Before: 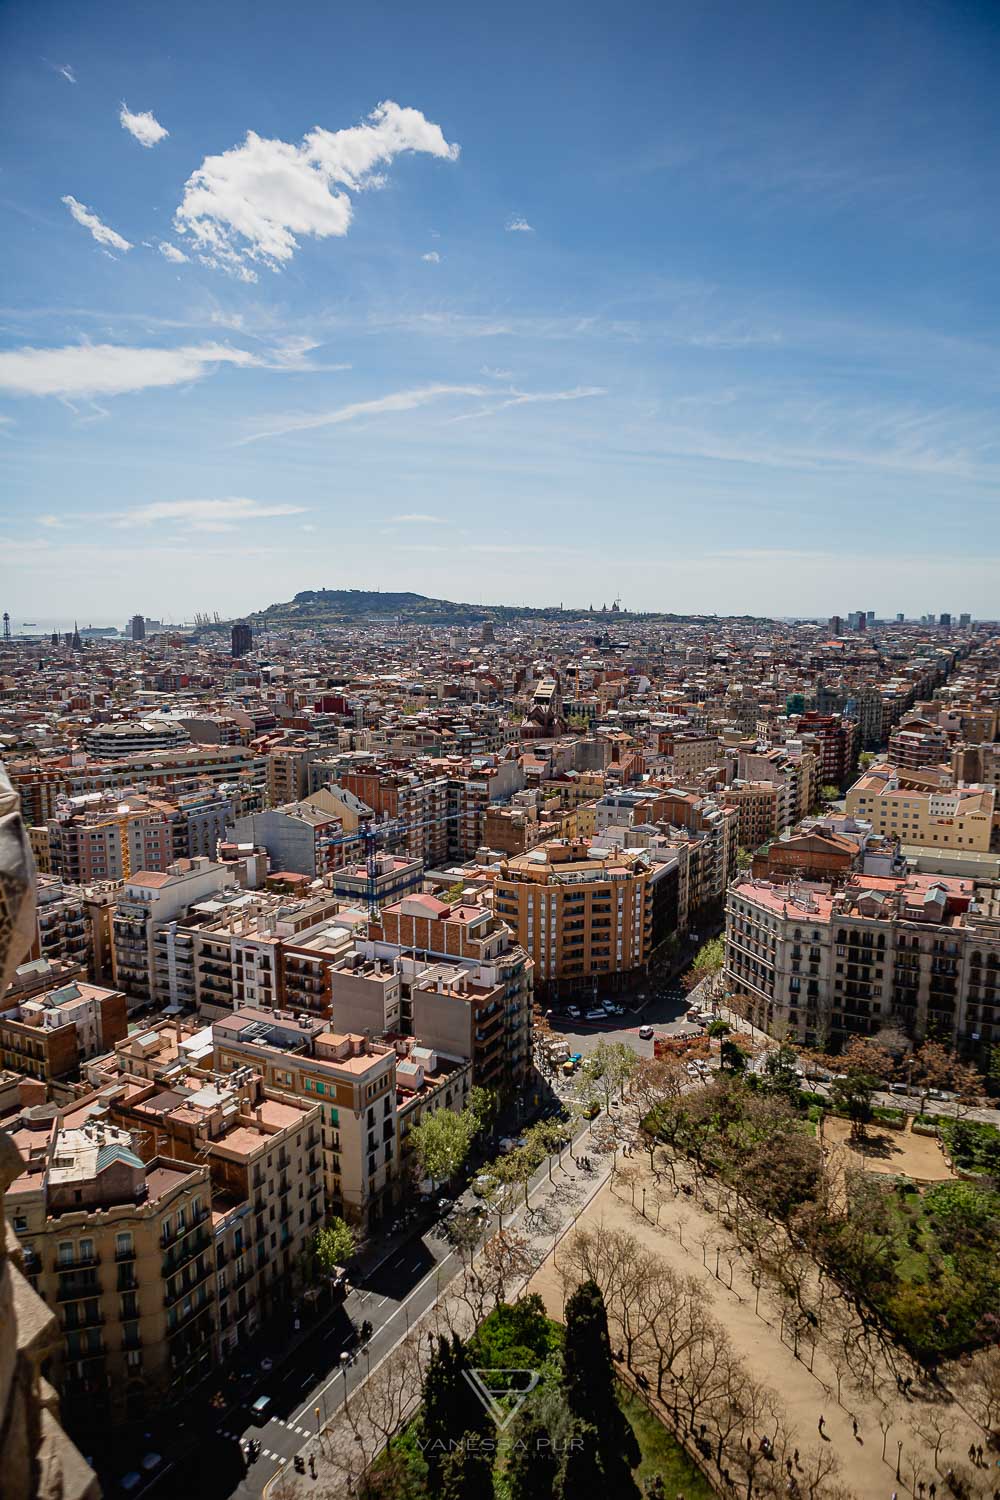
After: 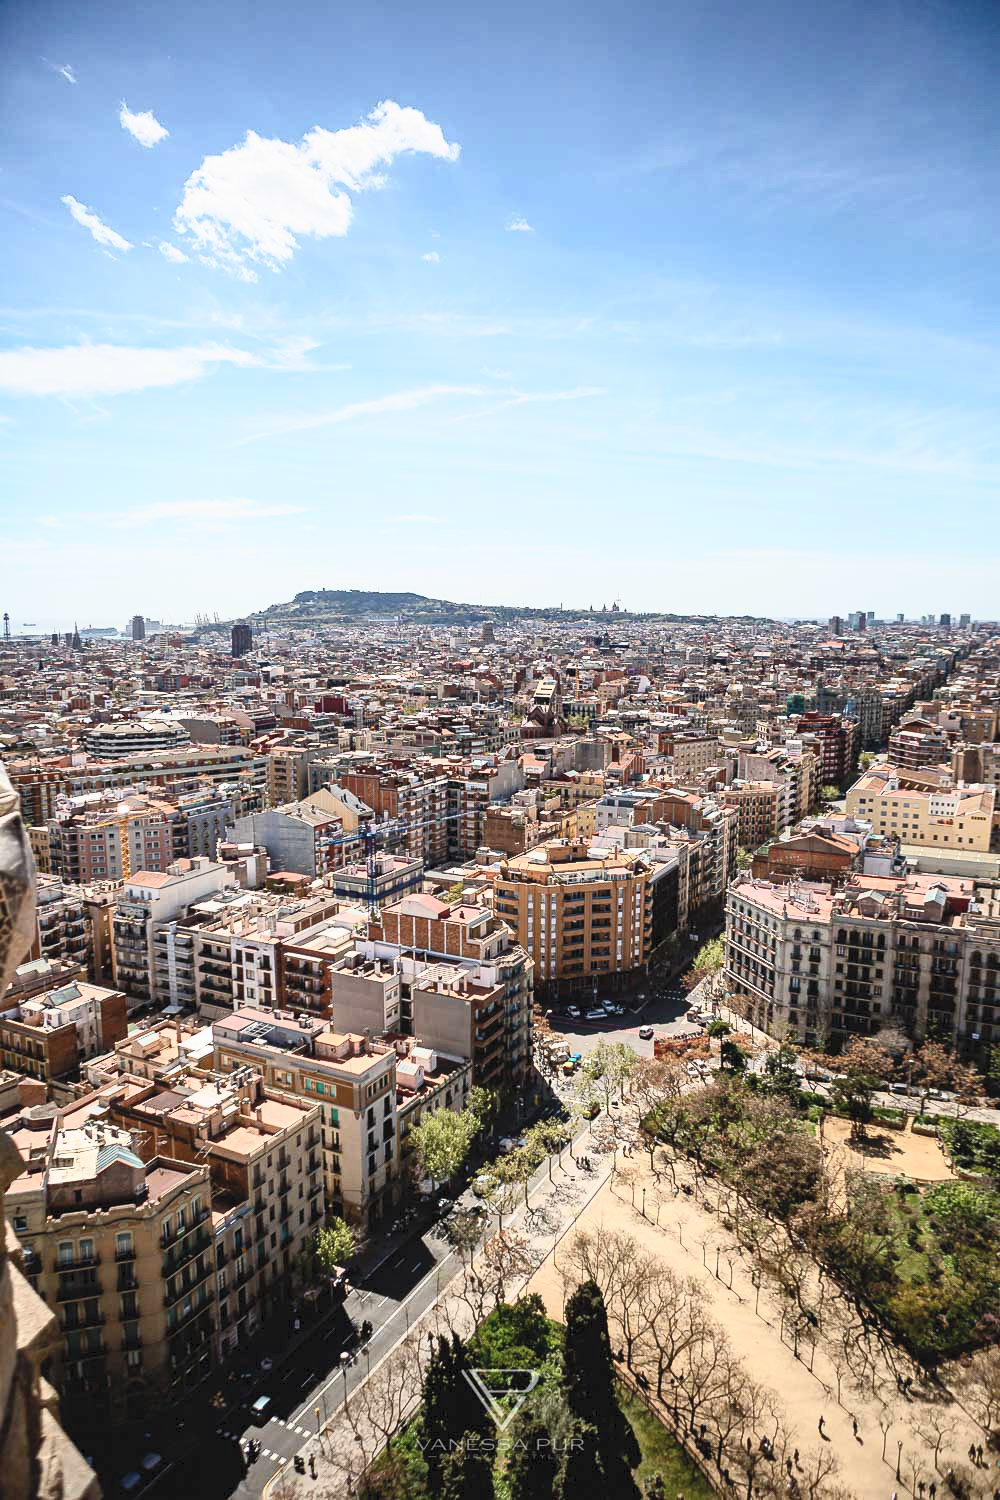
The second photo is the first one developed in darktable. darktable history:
contrast brightness saturation: contrast 0.39, brightness 0.53
rotate and perspective: crop left 0, crop top 0
